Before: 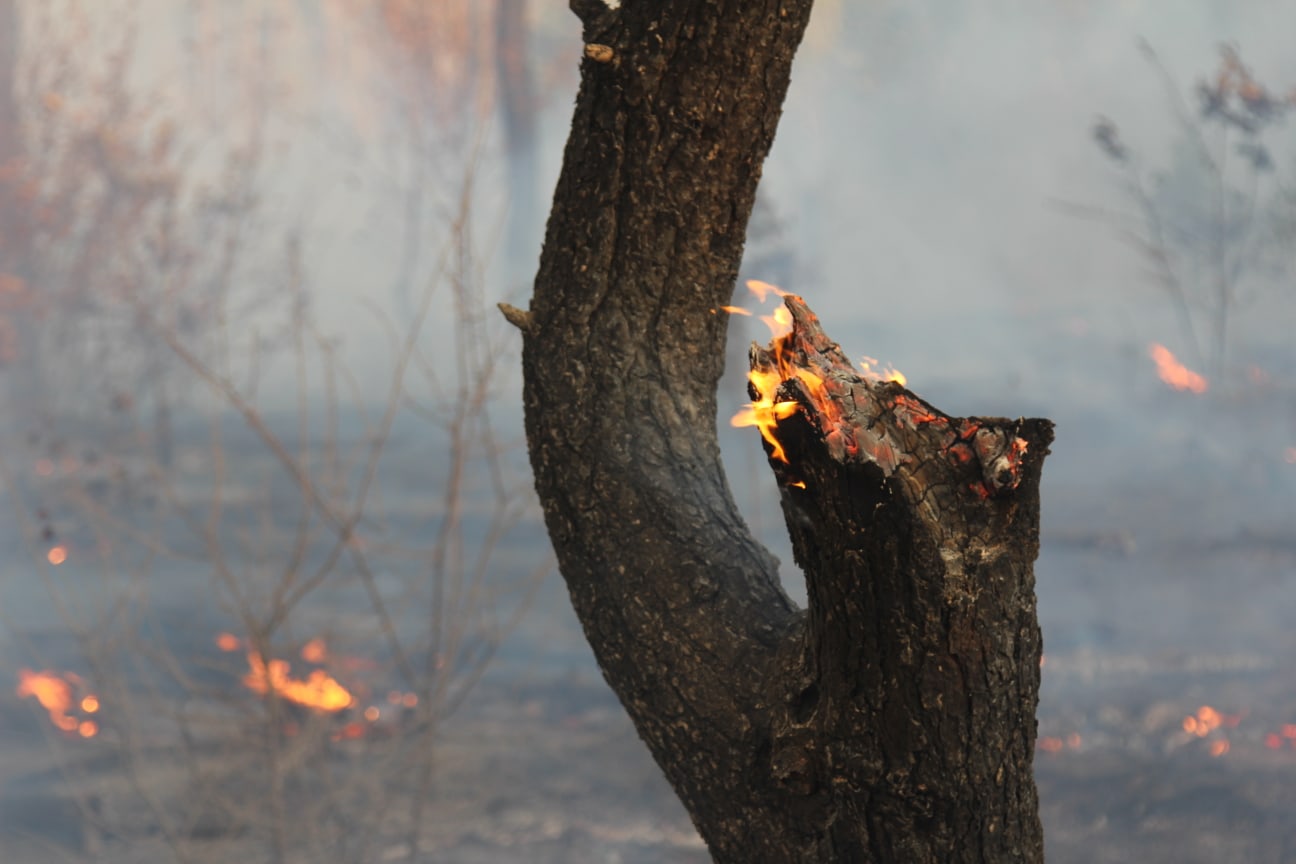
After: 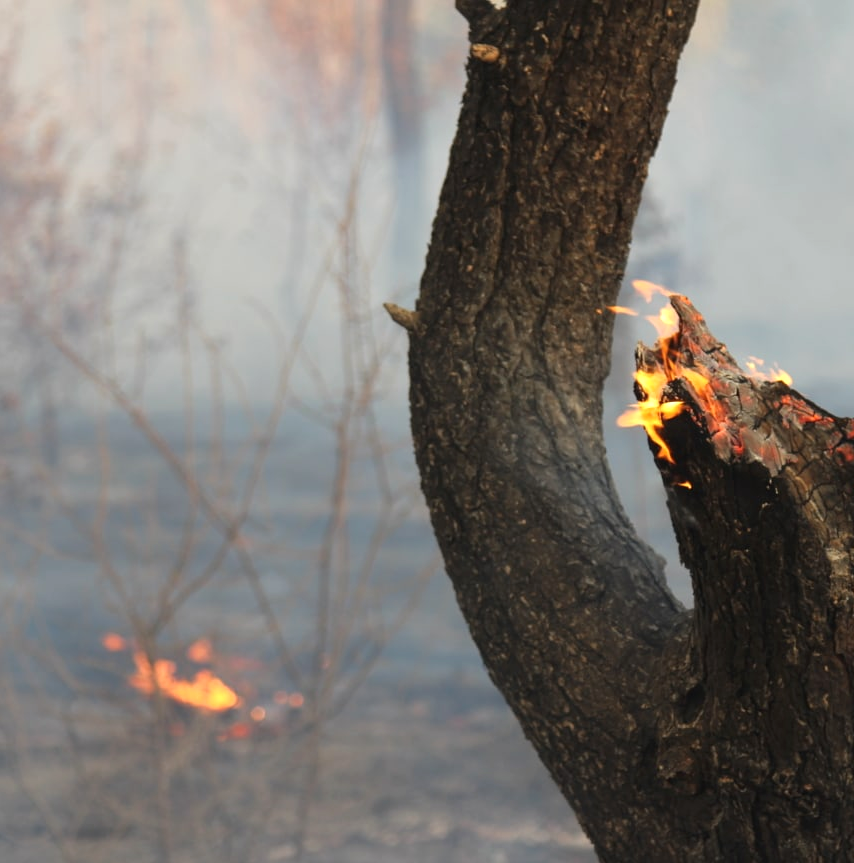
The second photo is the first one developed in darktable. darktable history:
crop and rotate: left 8.844%, right 25.21%
exposure: exposure 0.236 EV, compensate exposure bias true, compensate highlight preservation false
